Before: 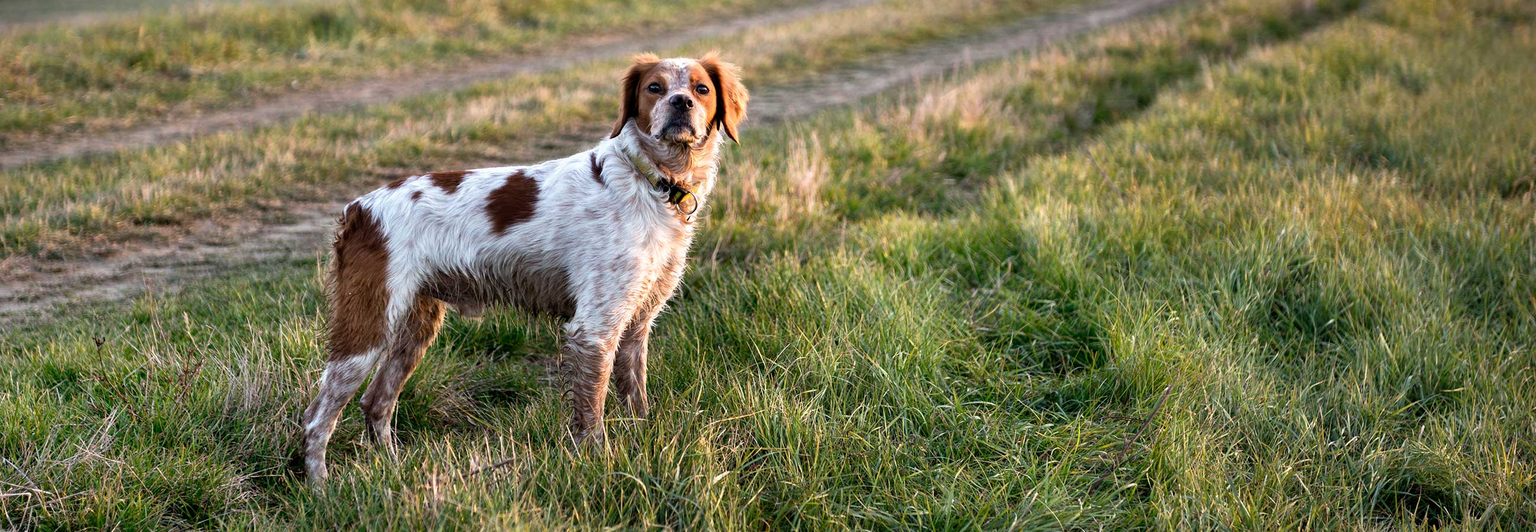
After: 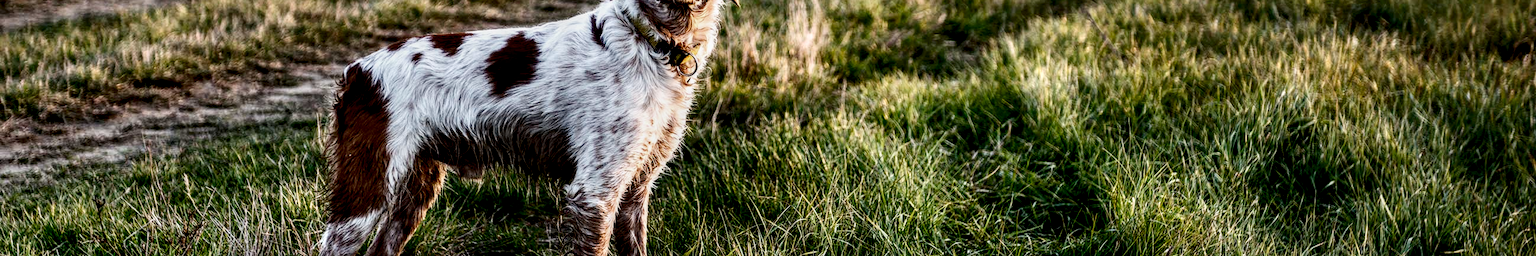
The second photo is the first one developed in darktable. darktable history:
filmic rgb: middle gray luminance 29%, black relative exposure -10.3 EV, white relative exposure 5.5 EV, threshold 6 EV, target black luminance 0%, hardness 3.95, latitude 2.04%, contrast 1.132, highlights saturation mix 5%, shadows ↔ highlights balance 15.11%, add noise in highlights 0, preserve chrominance no, color science v3 (2019), use custom middle-gray values true, iterations of high-quality reconstruction 0, contrast in highlights soft, enable highlight reconstruction true
exposure: exposure 0.081 EV, compensate highlight preservation false
crop and rotate: top 26.056%, bottom 25.543%
contrast brightness saturation: contrast 0.28
local contrast: detail 160%
